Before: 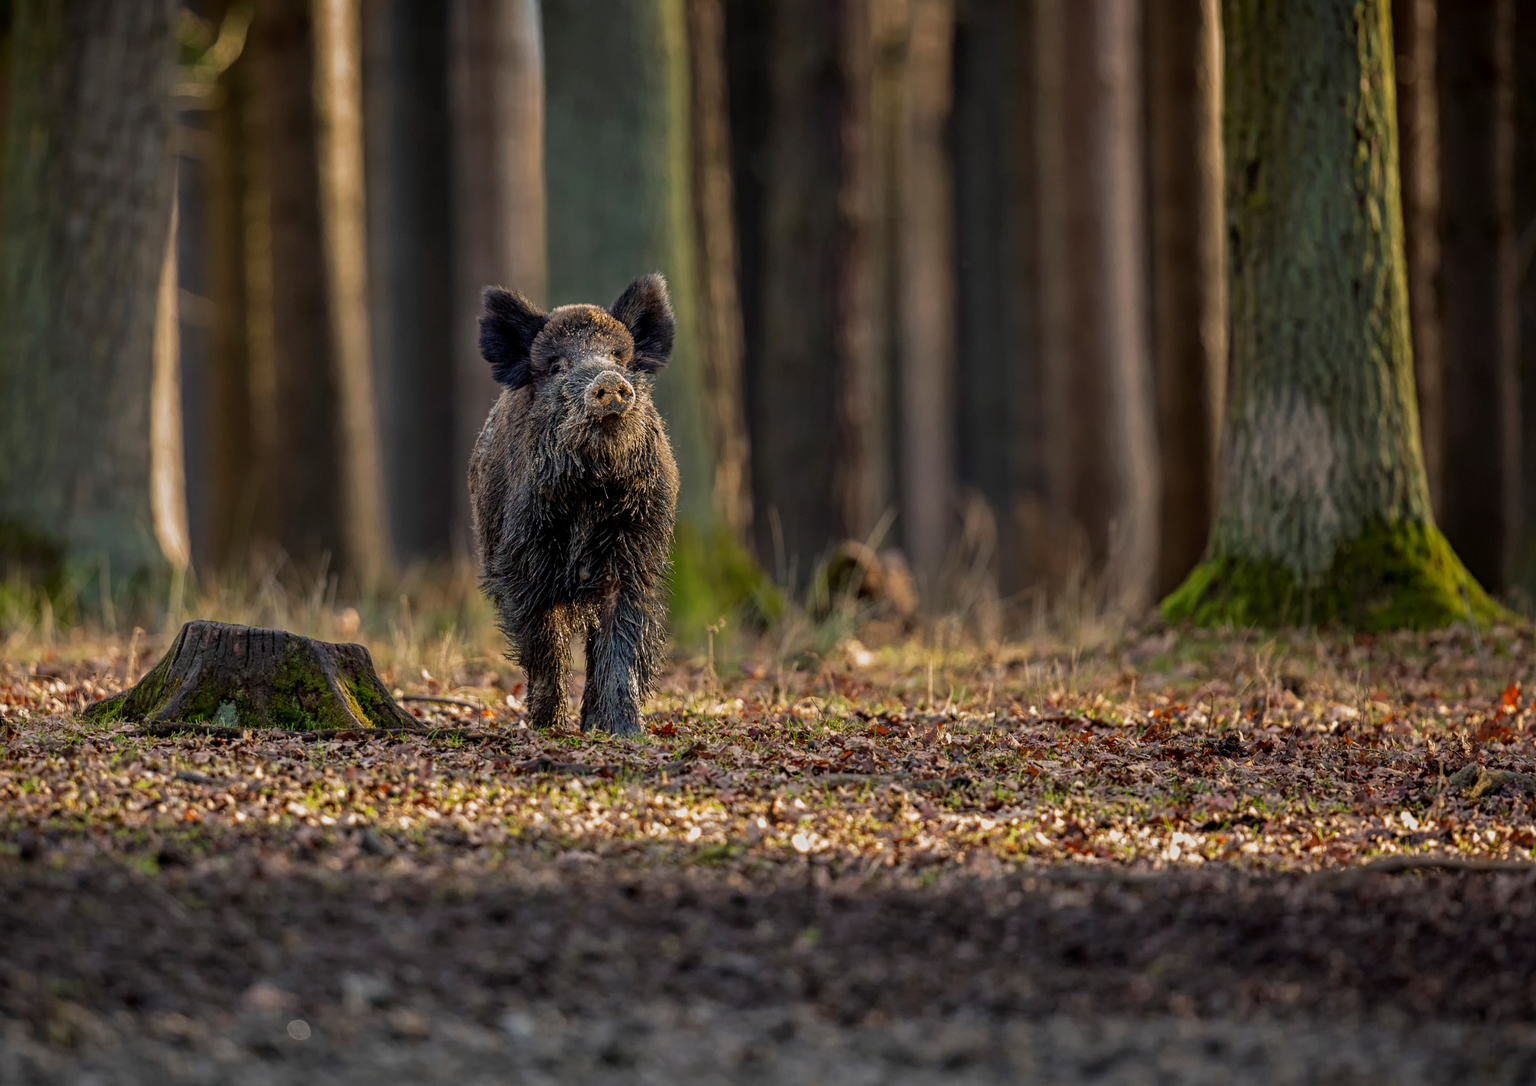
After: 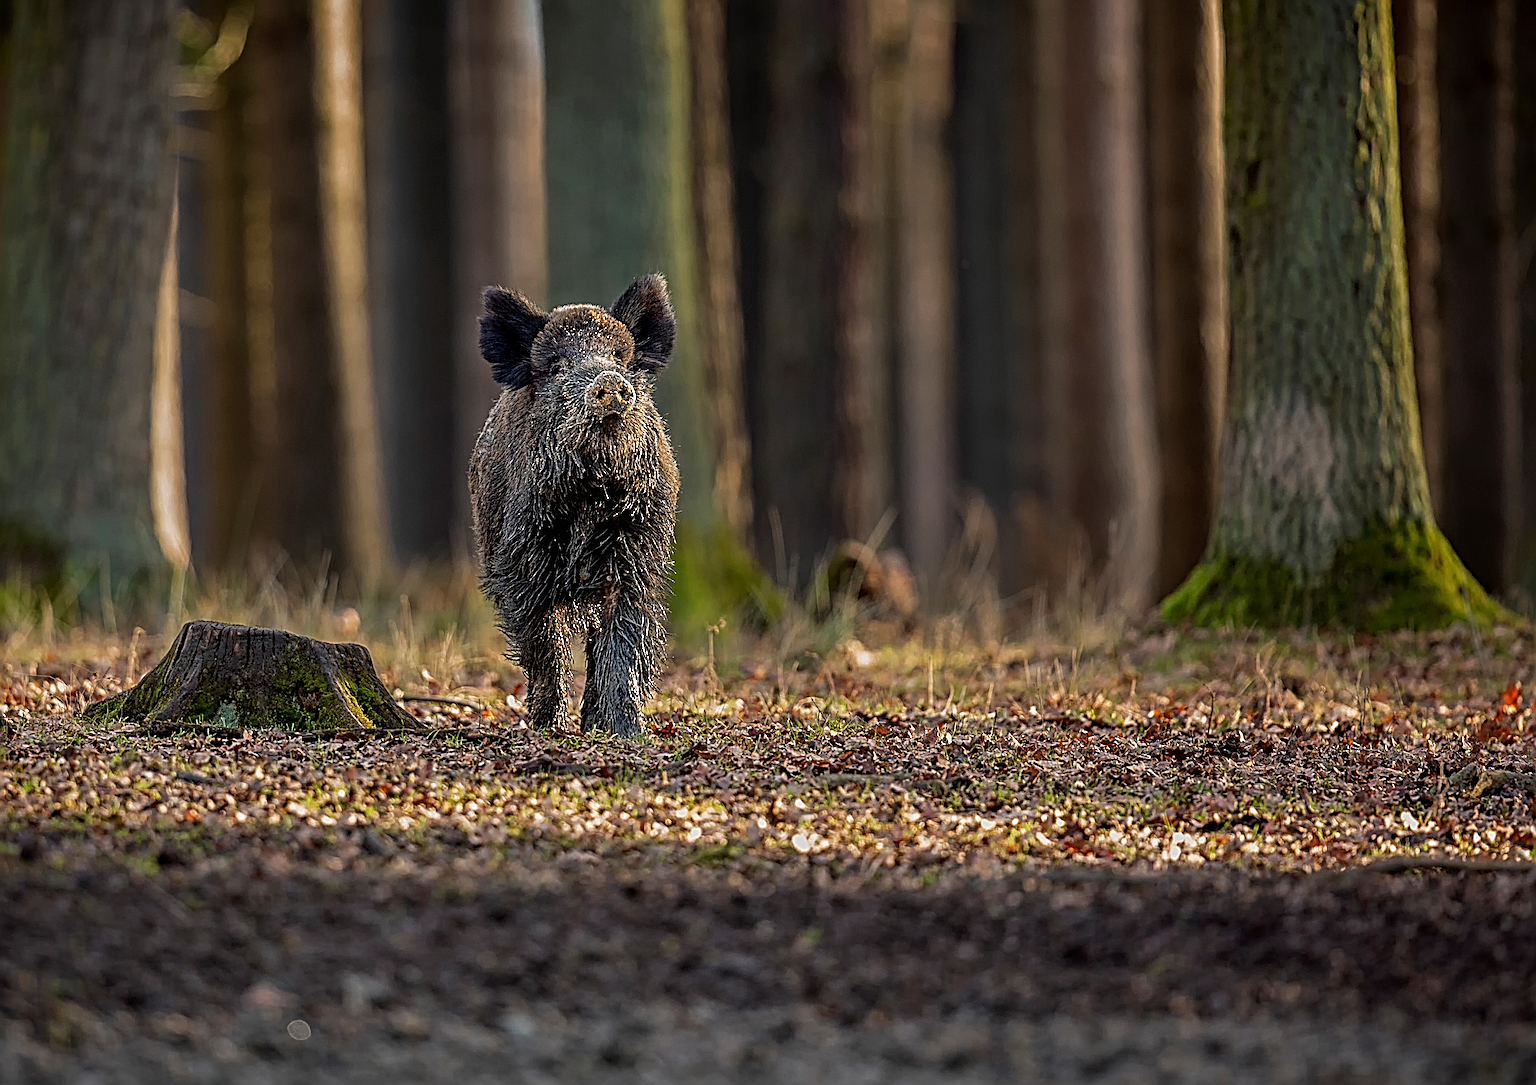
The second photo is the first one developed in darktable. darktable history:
sharpen: radius 3.195, amount 1.717
